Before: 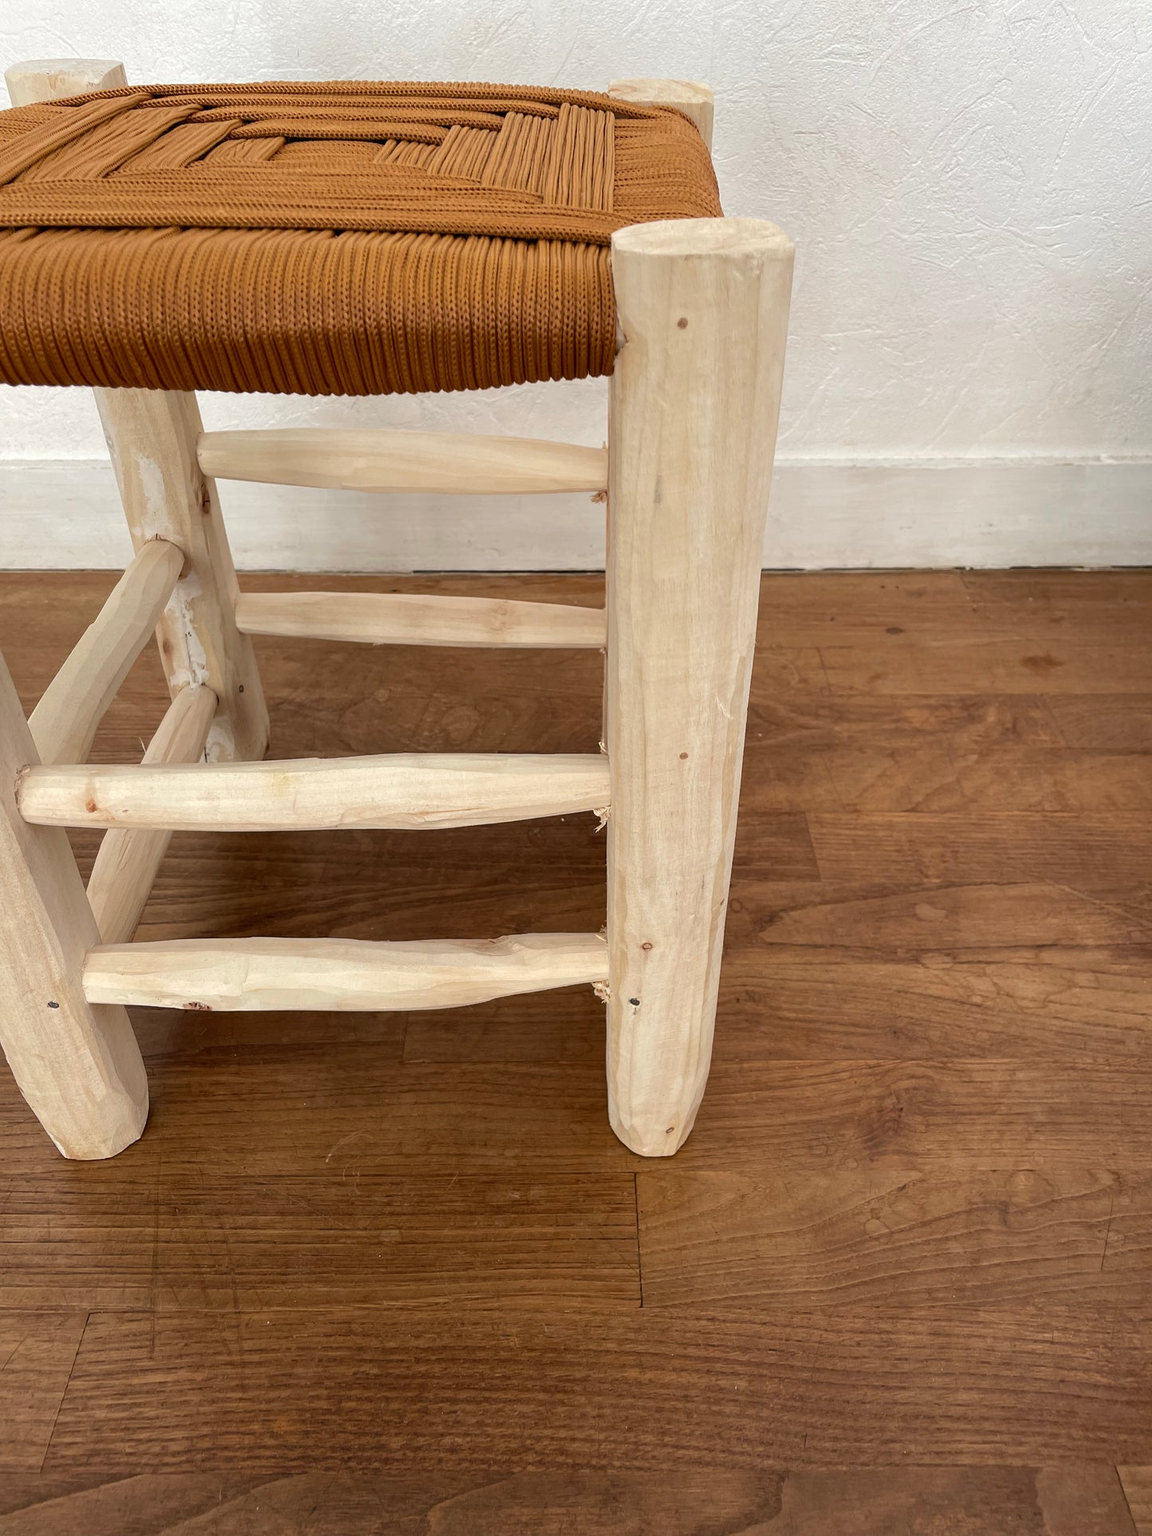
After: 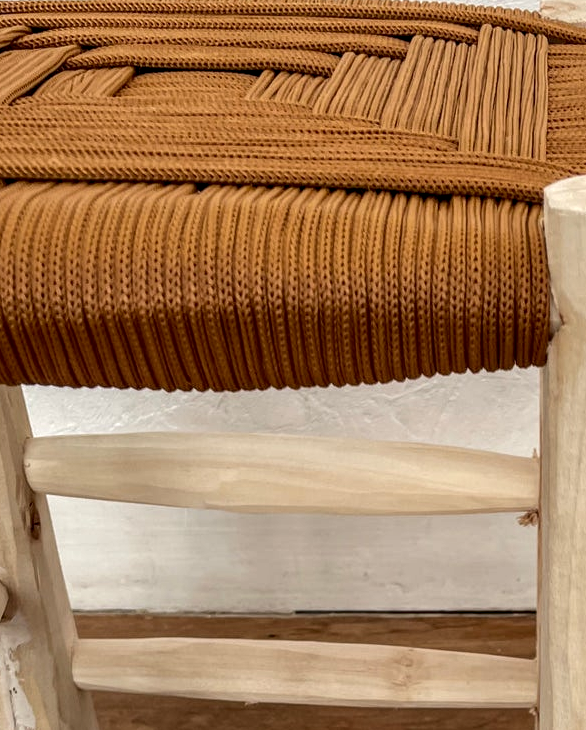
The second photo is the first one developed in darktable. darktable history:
crop: left 15.452%, top 5.459%, right 43.956%, bottom 56.62%
local contrast: highlights 25%, detail 150%
